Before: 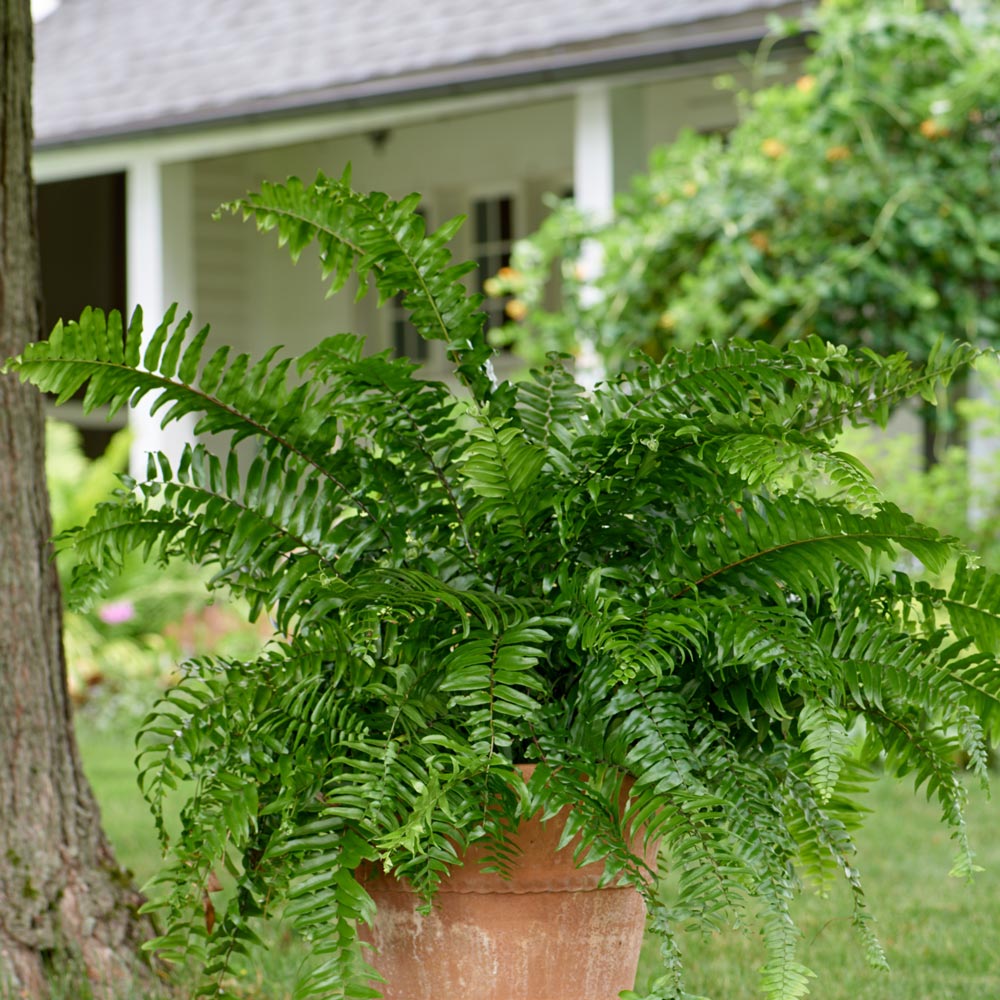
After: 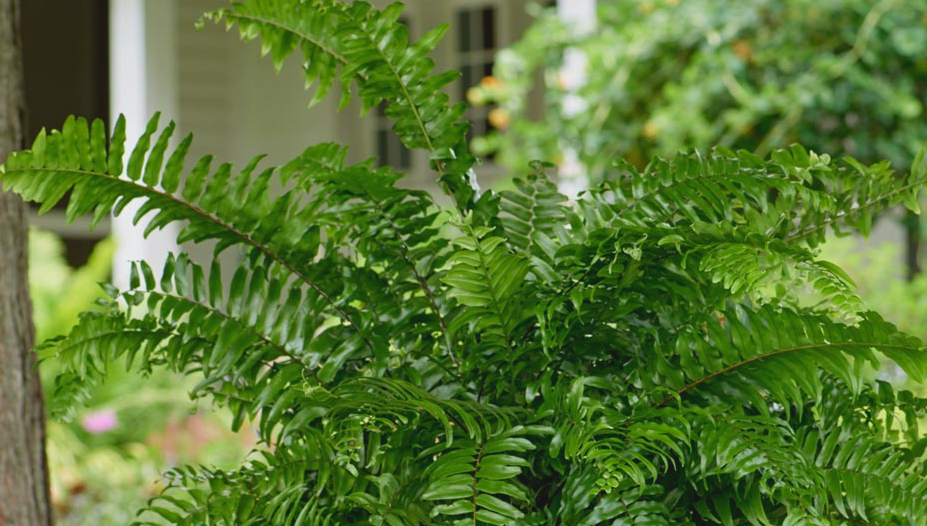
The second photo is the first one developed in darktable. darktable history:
crop: left 1.772%, top 19.11%, right 5.514%, bottom 28.263%
contrast brightness saturation: contrast -0.115
